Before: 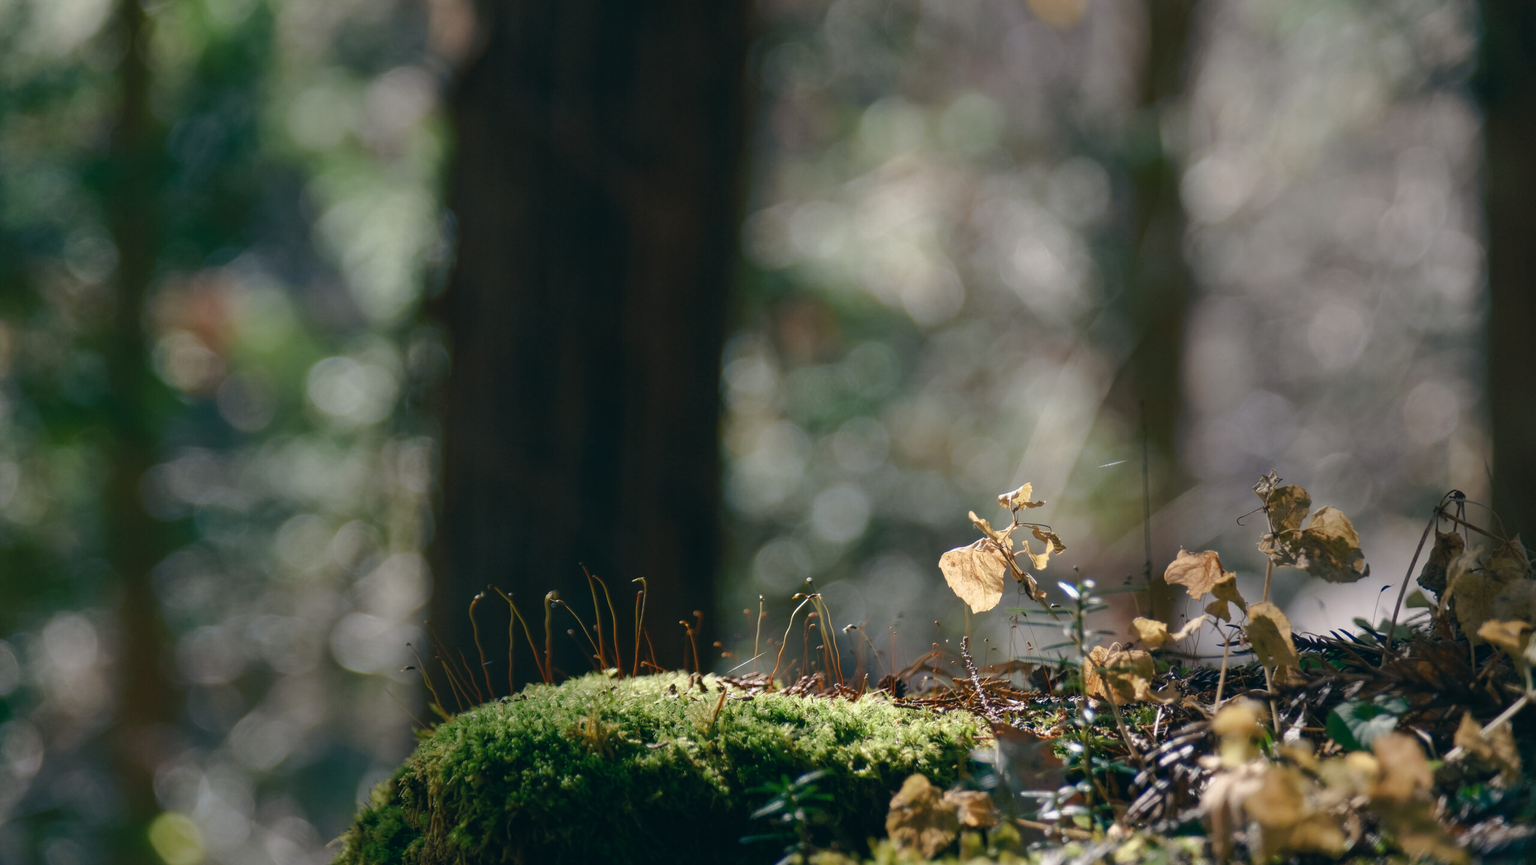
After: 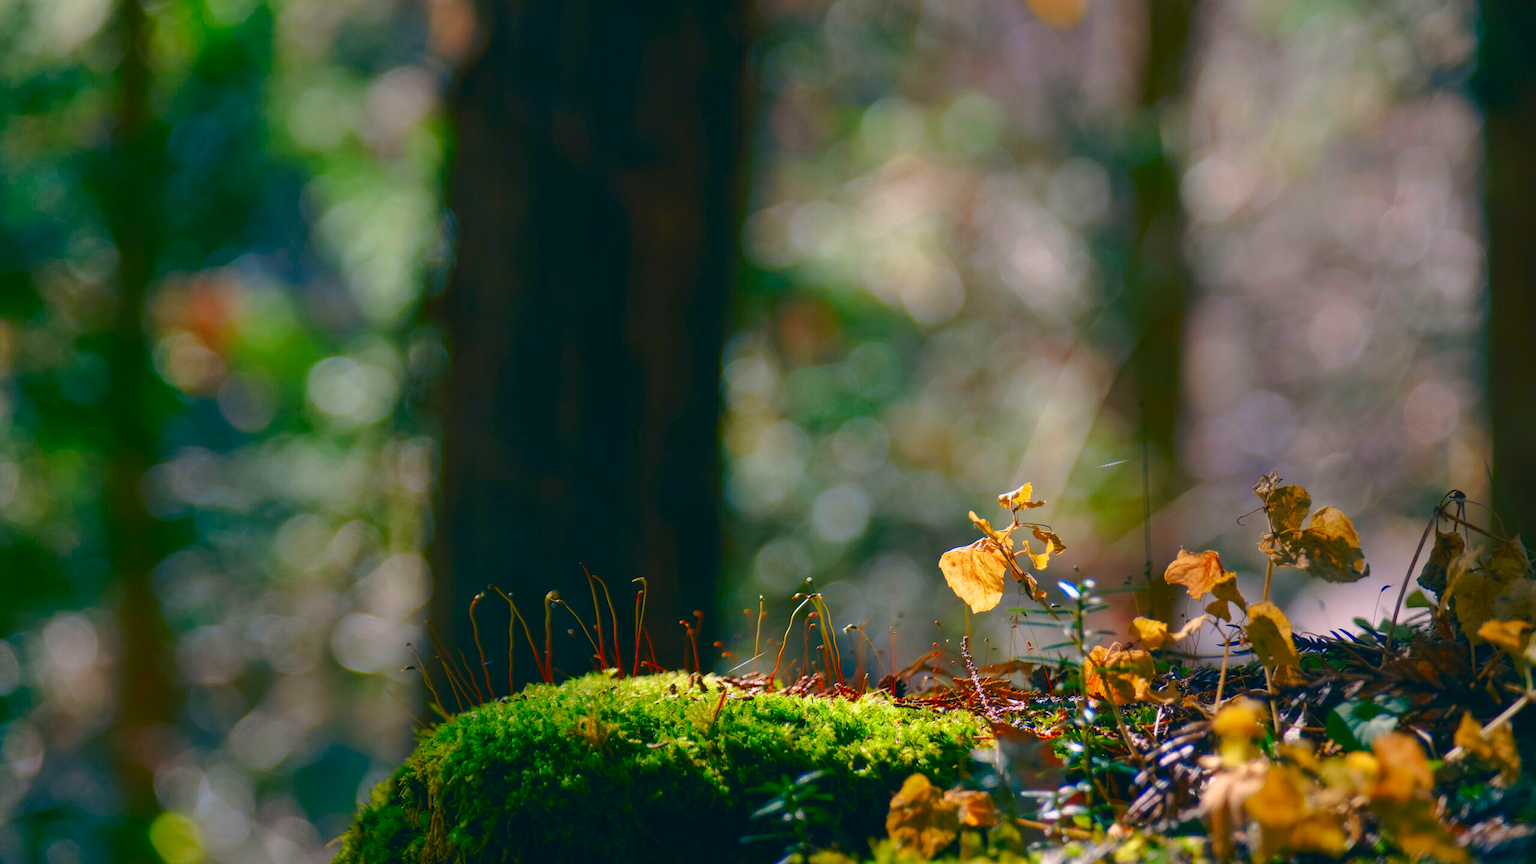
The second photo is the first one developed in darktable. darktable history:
color correction: highlights a* 1.6, highlights b* -1.77, saturation 2.43
